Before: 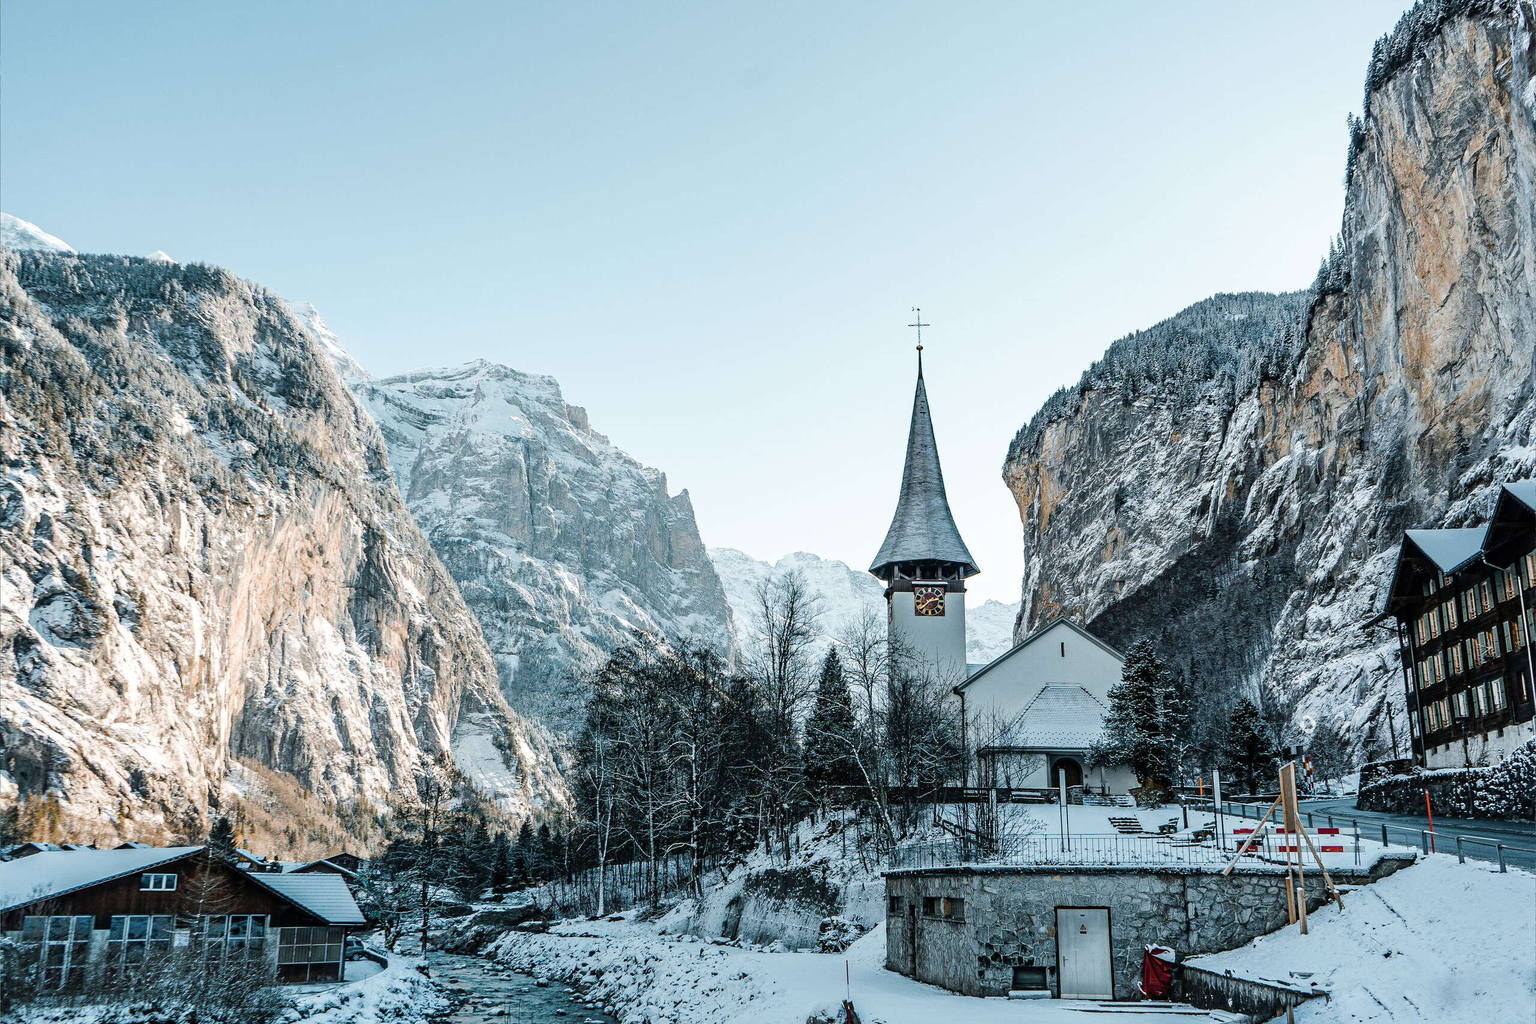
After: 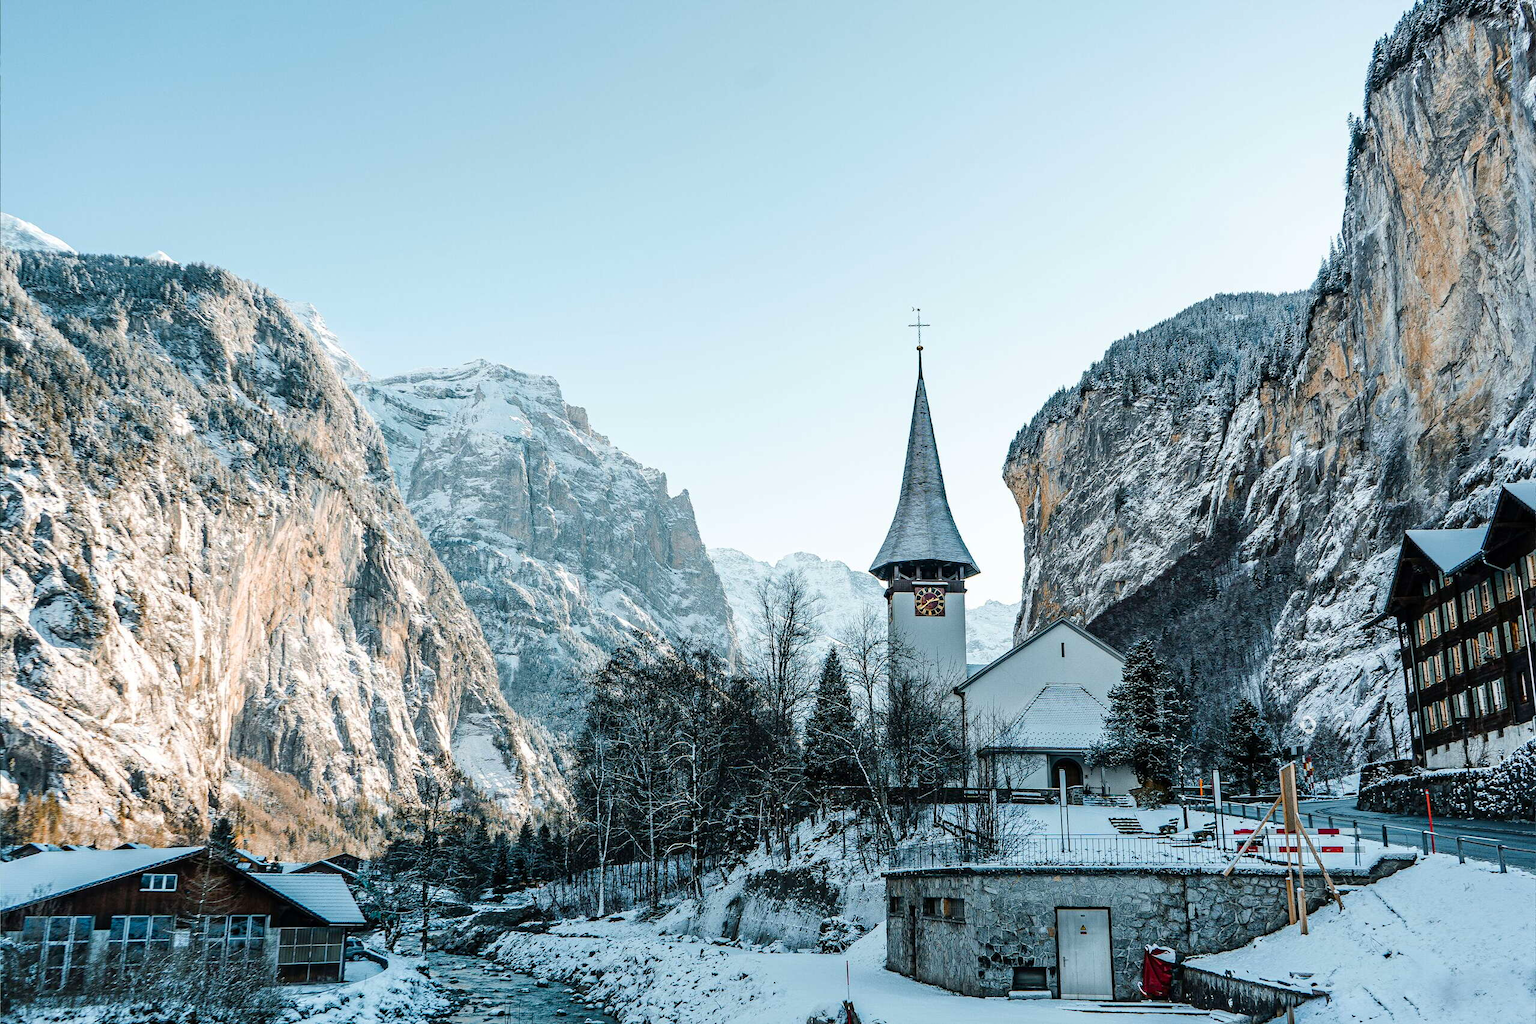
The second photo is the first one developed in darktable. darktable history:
contrast brightness saturation: saturation 0.181
